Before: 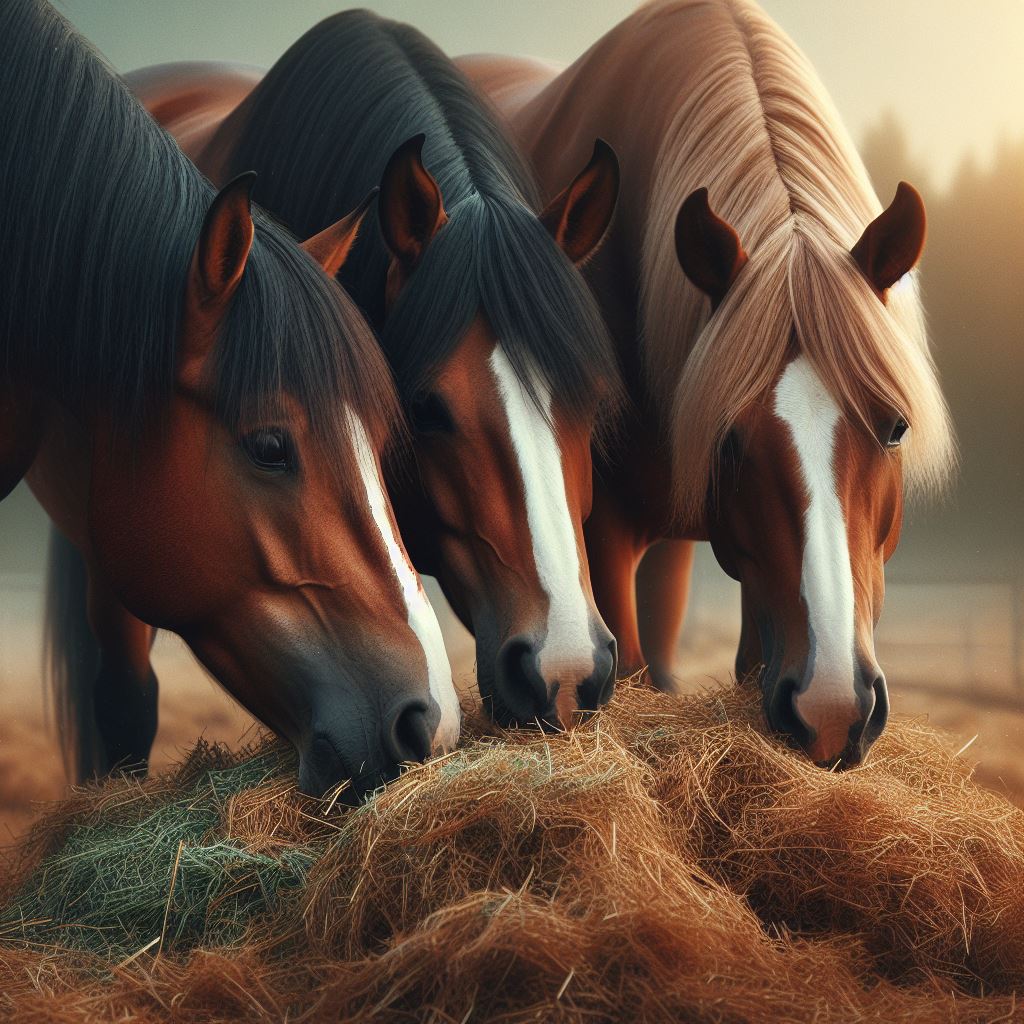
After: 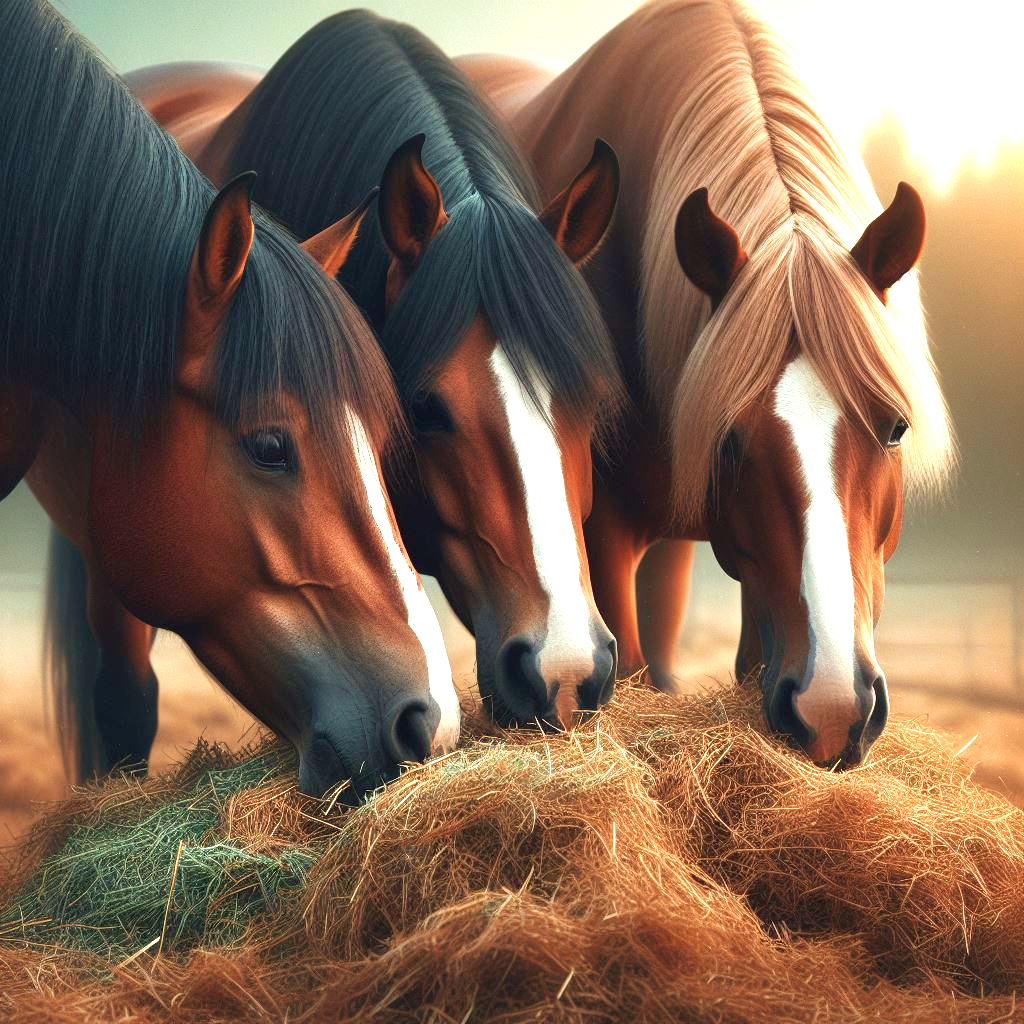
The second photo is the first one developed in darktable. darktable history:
velvia: on, module defaults
exposure: black level correction 0.001, exposure 1 EV, compensate highlight preservation false
